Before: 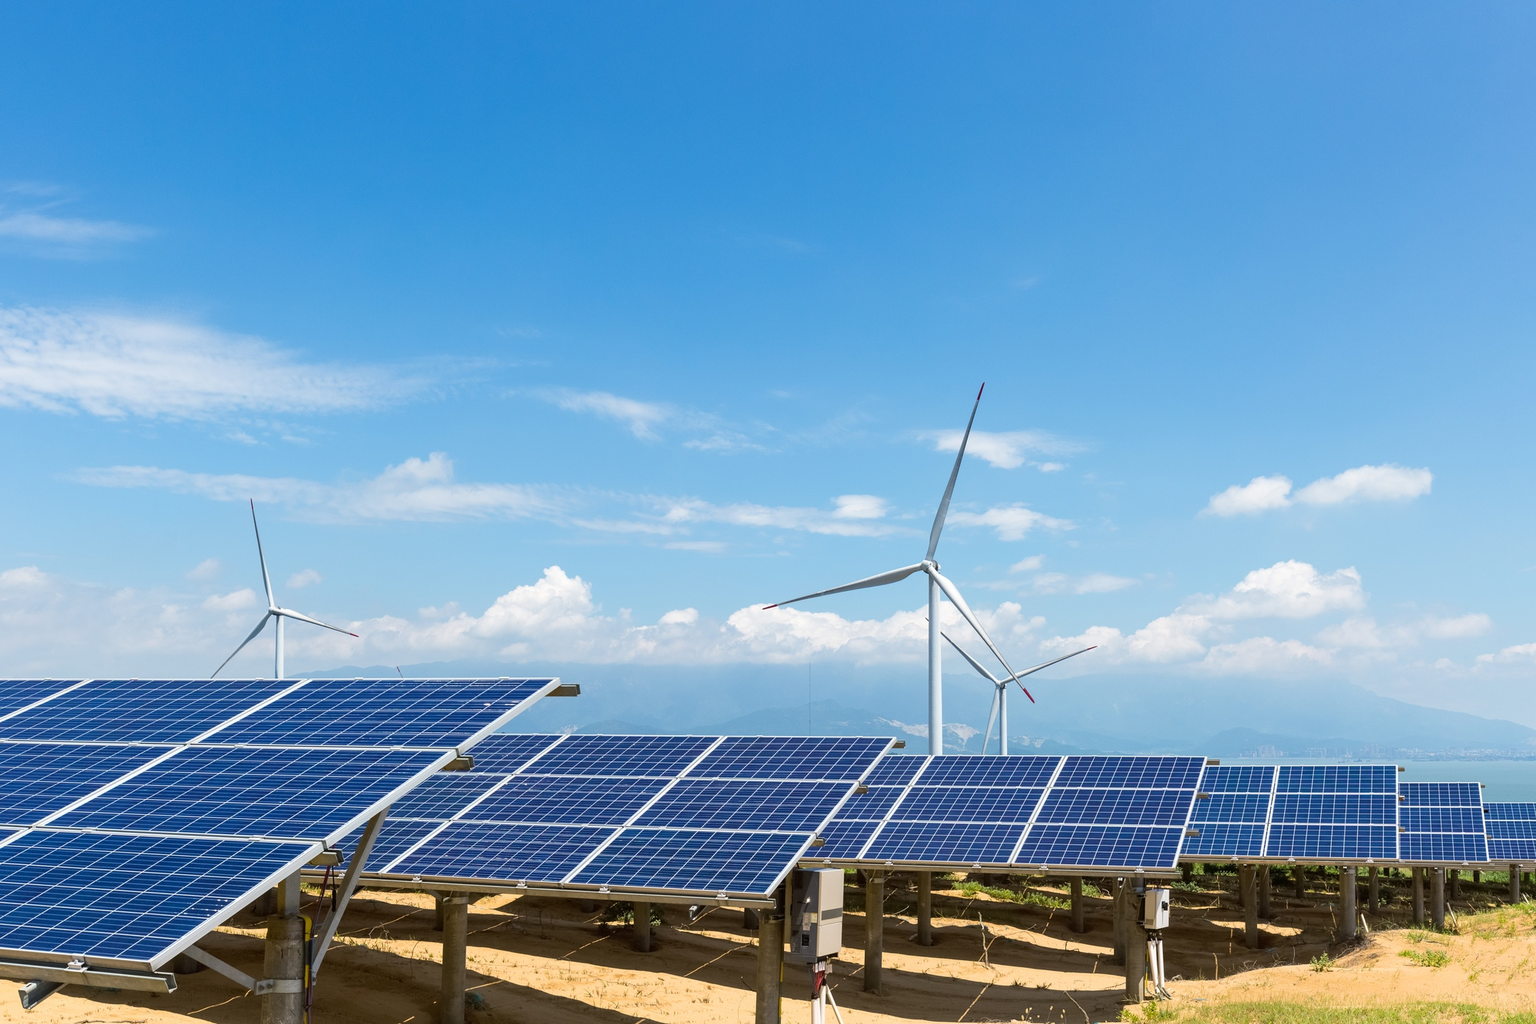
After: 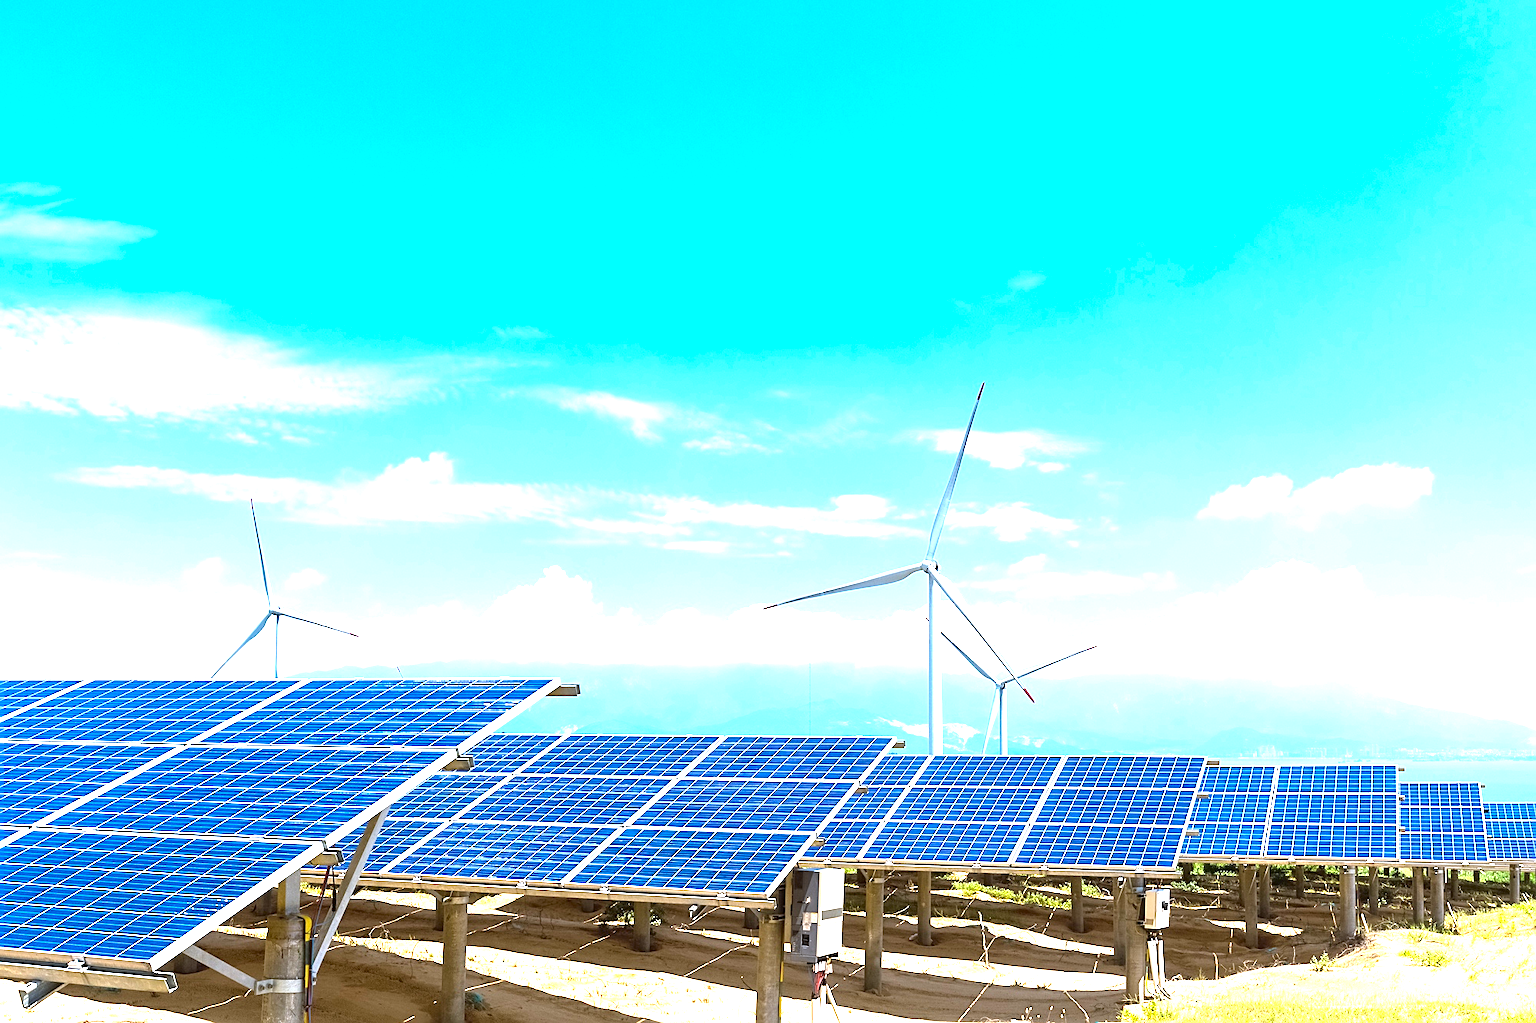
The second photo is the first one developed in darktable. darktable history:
sharpen: on, module defaults
exposure: black level correction 0, exposure 1.744 EV, compensate highlight preservation false
color correction: highlights a* -0.847, highlights b* -8.71
color zones: curves: ch1 [(0, 0.831) (0.08, 0.771) (0.157, 0.268) (0.241, 0.207) (0.562, -0.005) (0.714, -0.013) (0.876, 0.01) (1, 0.831)], mix -121.96%
